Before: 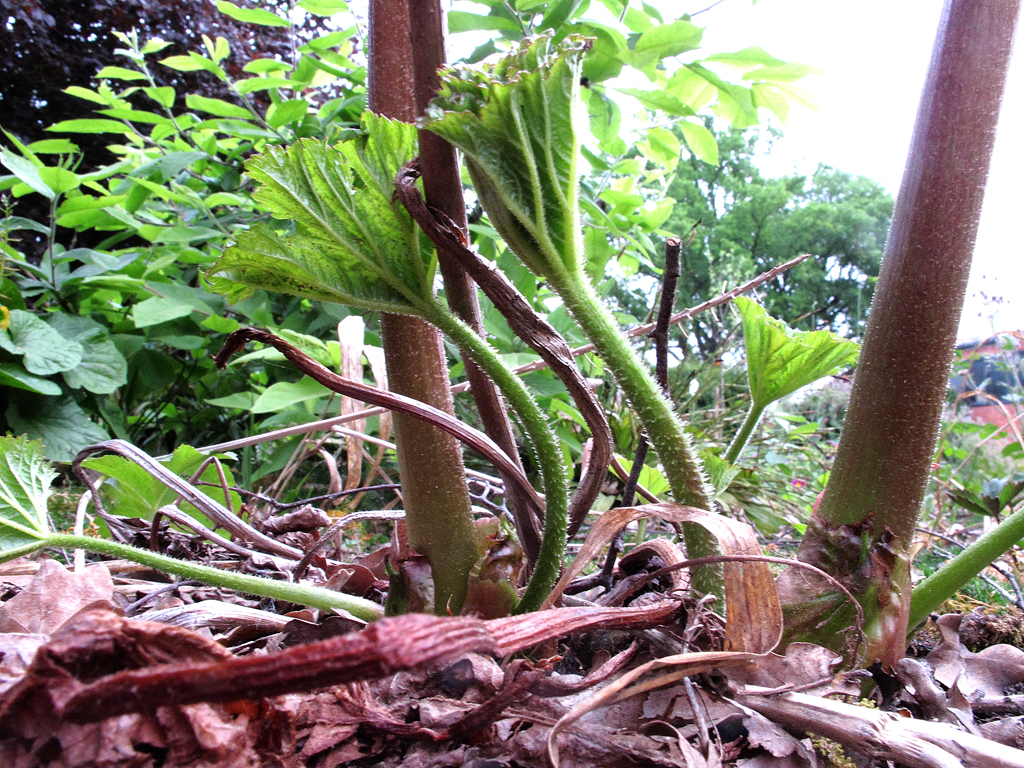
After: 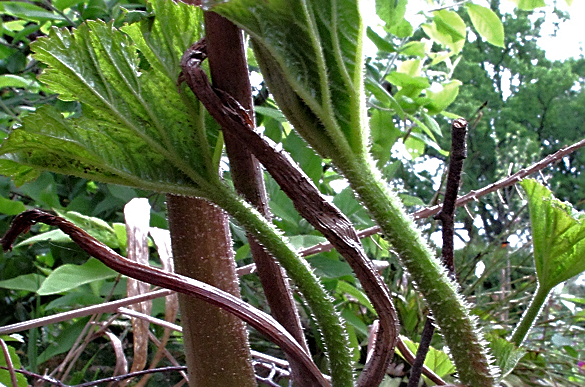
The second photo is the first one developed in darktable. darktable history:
crop: left 20.932%, top 15.471%, right 21.848%, bottom 34.081%
base curve: curves: ch0 [(0, 0) (0.826, 0.587) (1, 1)]
haze removal: compatibility mode true, adaptive false
sharpen: on, module defaults
